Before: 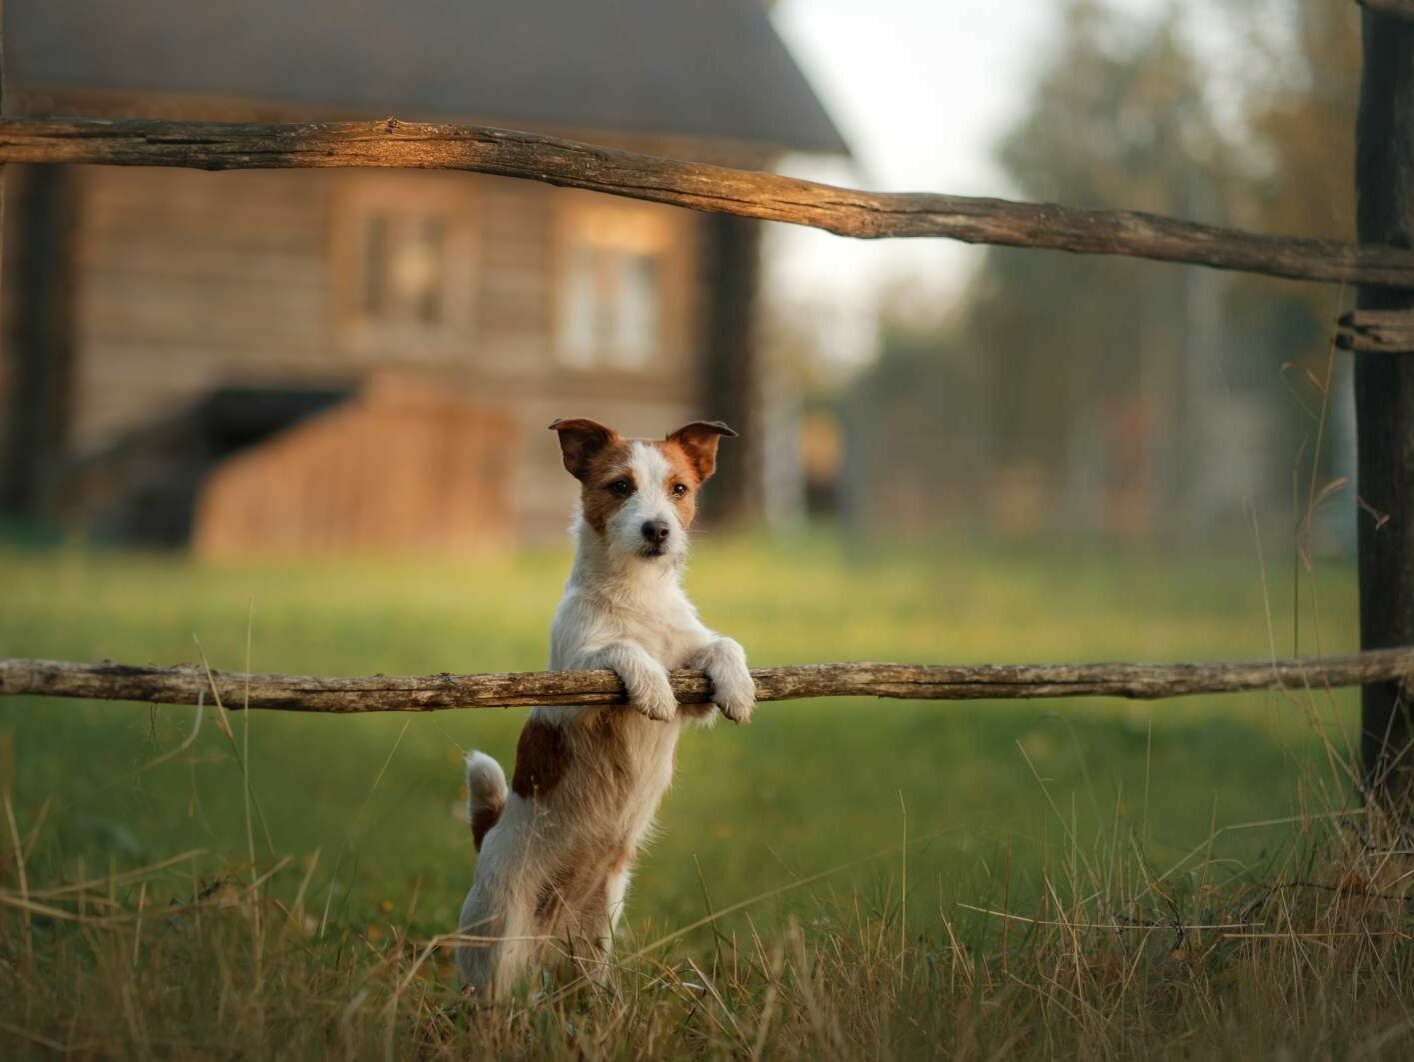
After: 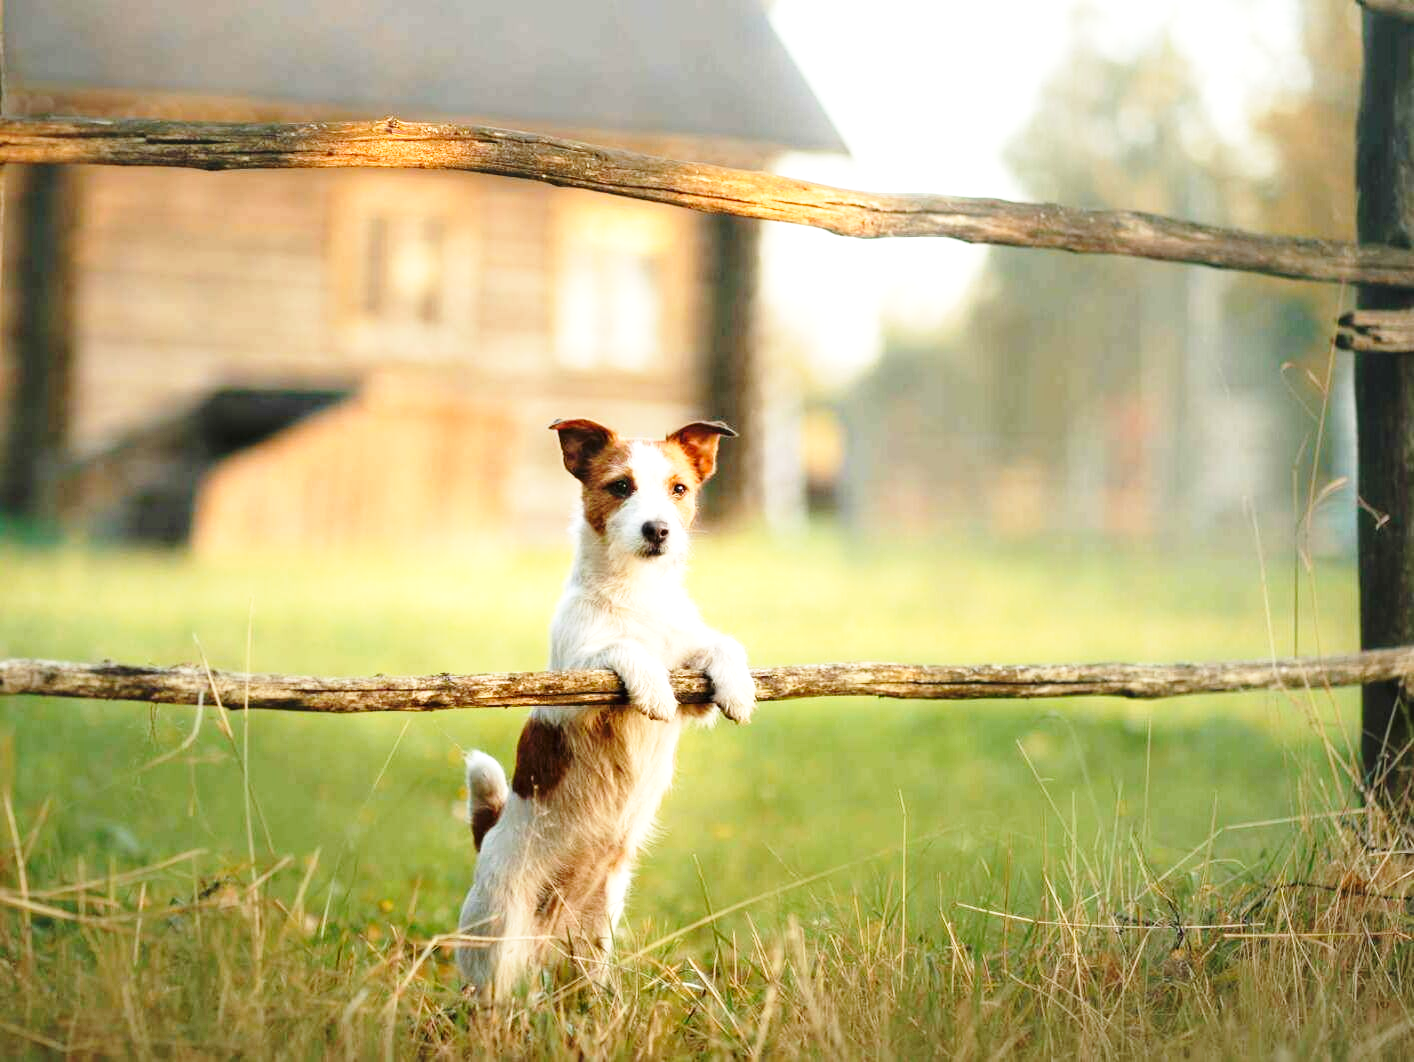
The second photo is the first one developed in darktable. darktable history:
exposure: black level correction 0, exposure 1.1 EV, compensate exposure bias true, compensate highlight preservation false
base curve: curves: ch0 [(0, 0) (0.028, 0.03) (0.121, 0.232) (0.46, 0.748) (0.859, 0.968) (1, 1)], preserve colors none
